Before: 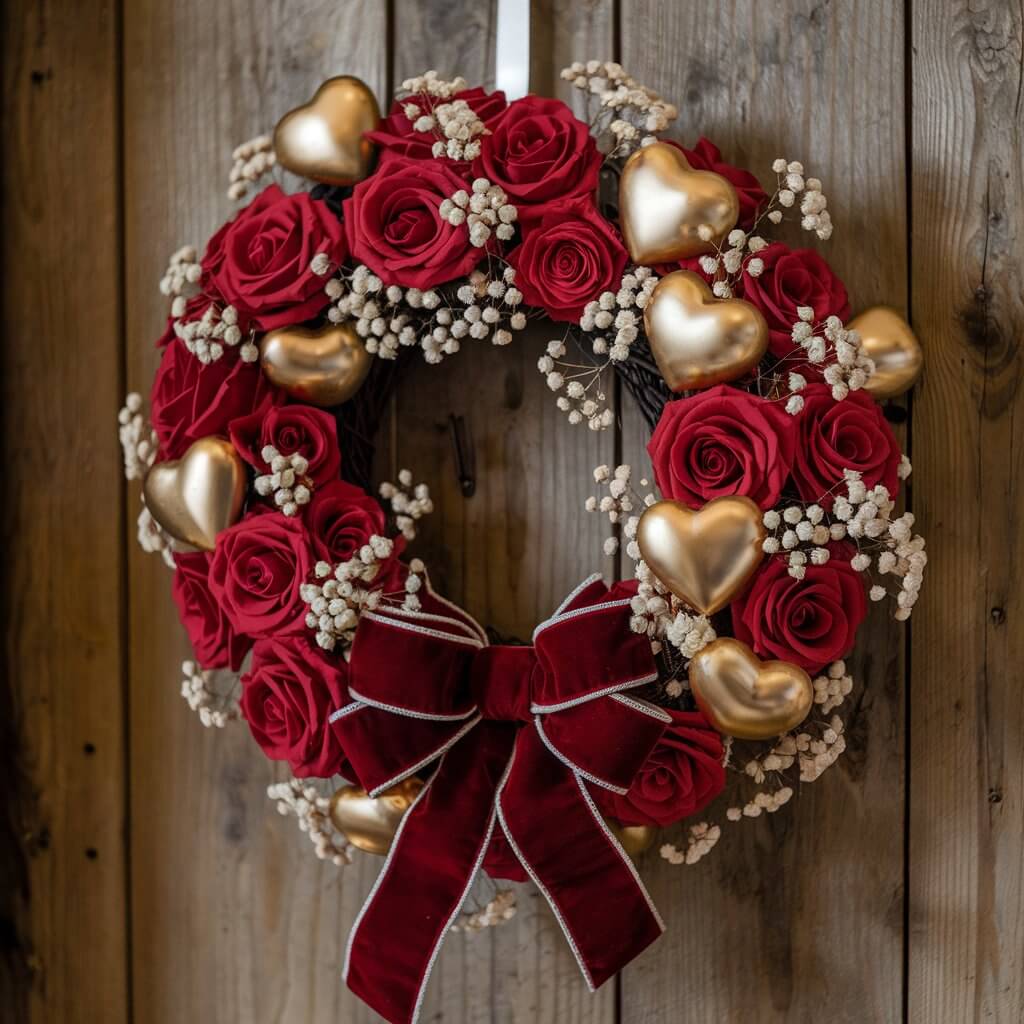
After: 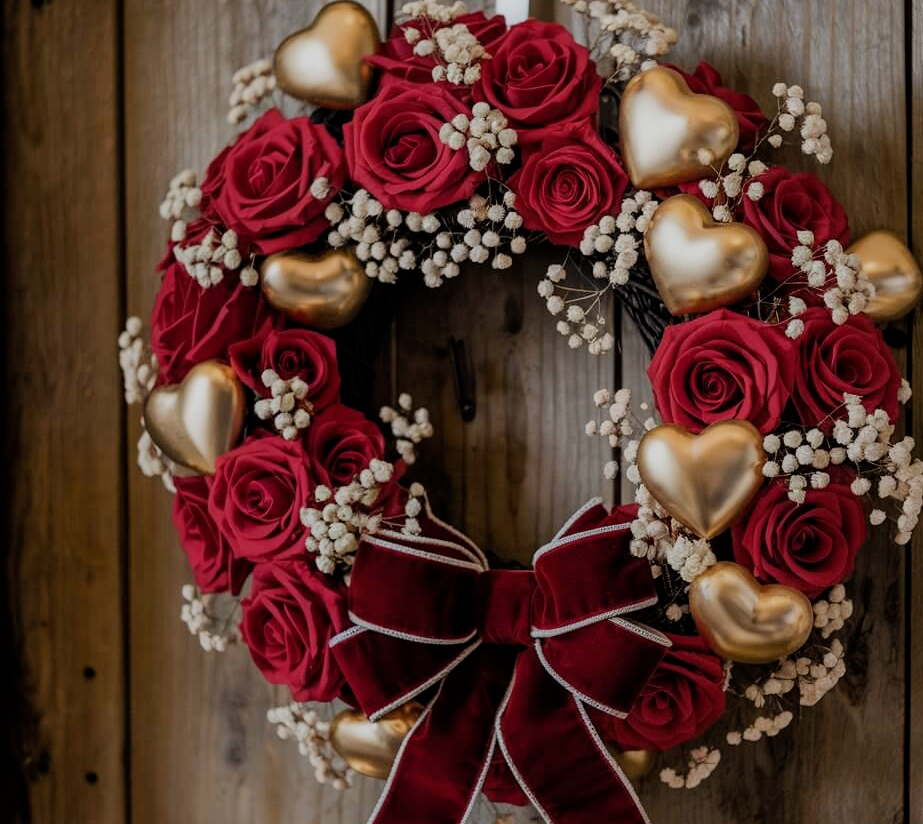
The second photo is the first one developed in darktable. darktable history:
filmic rgb: black relative exposure -7.65 EV, white relative exposure 4.56 EV, threshold 5.96 EV, hardness 3.61, enable highlight reconstruction true
crop: top 7.507%, right 9.828%, bottom 11.938%
